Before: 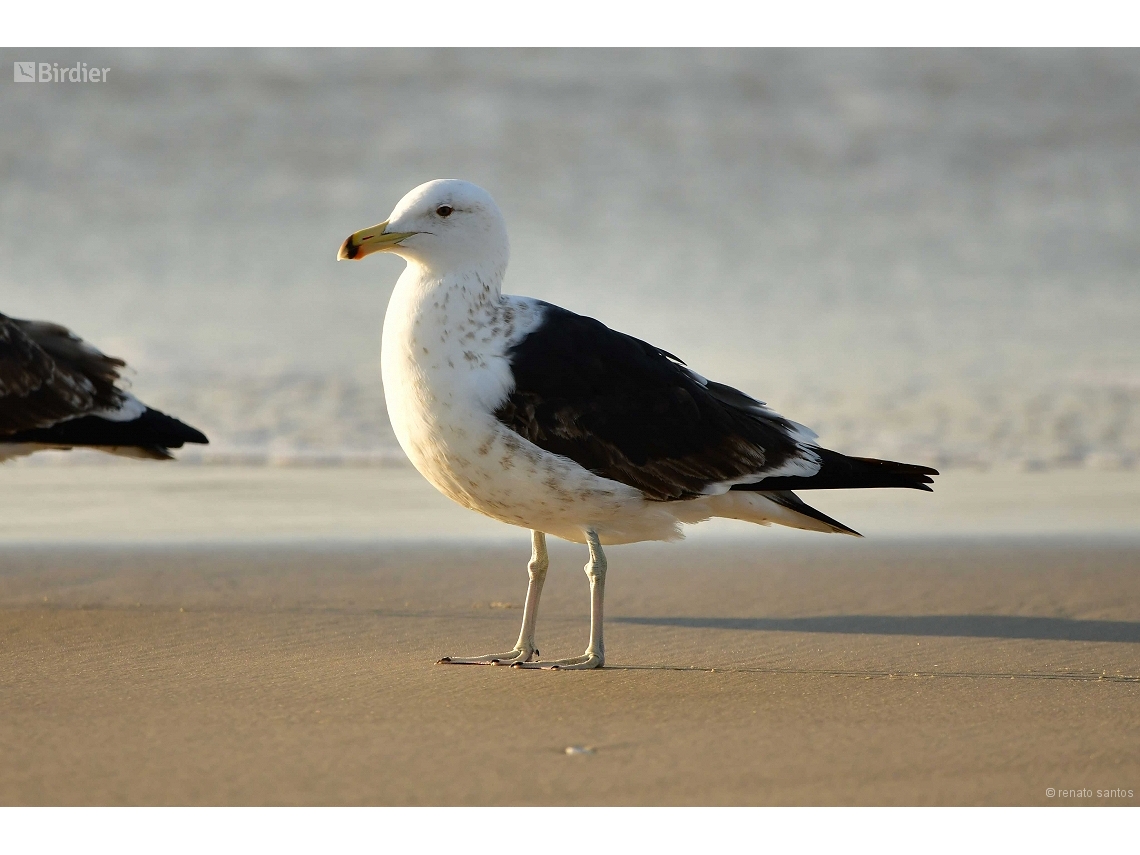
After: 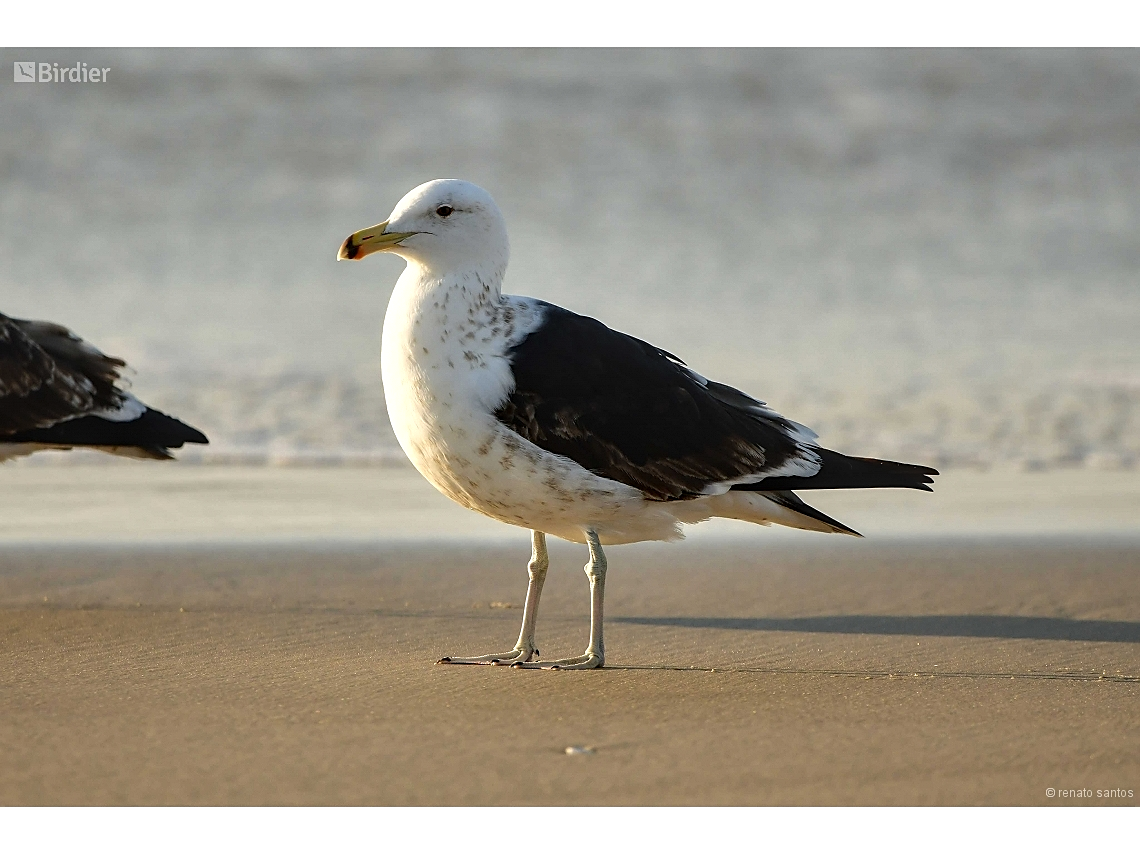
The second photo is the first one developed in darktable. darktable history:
sharpen: radius 1.879, amount 0.397, threshold 1.208
local contrast: on, module defaults
